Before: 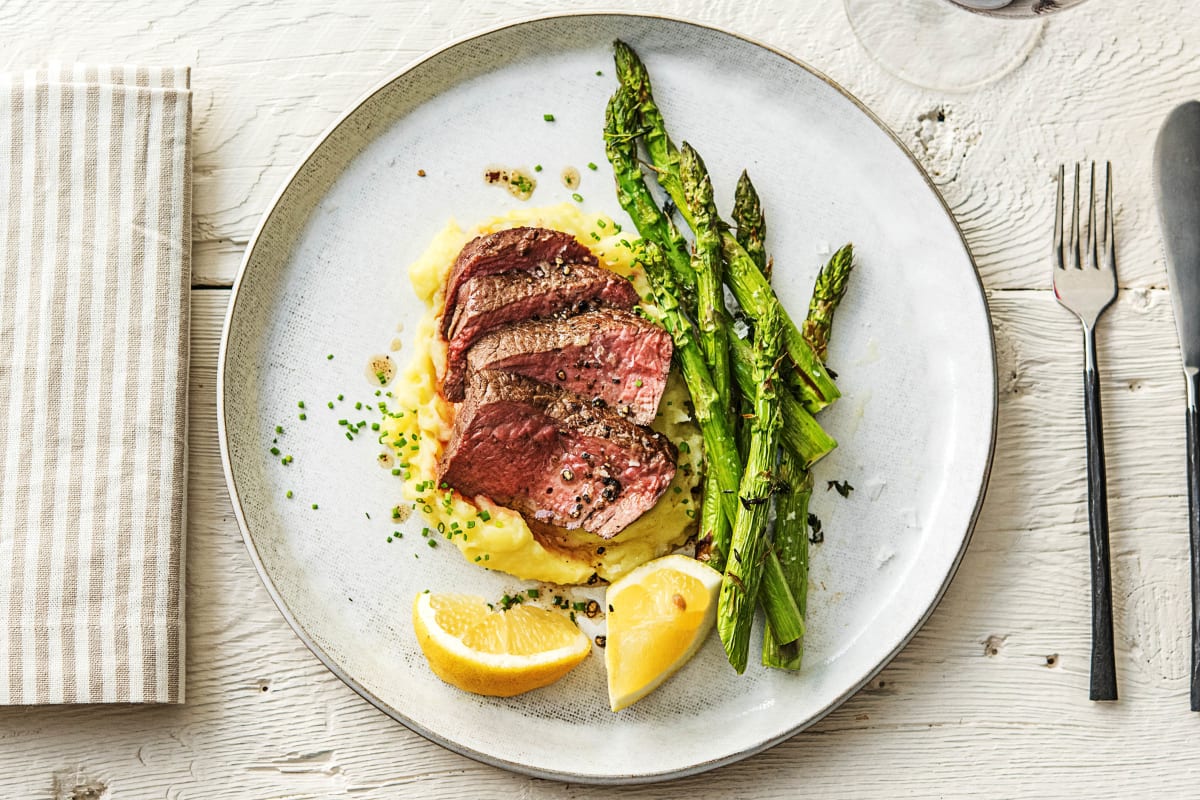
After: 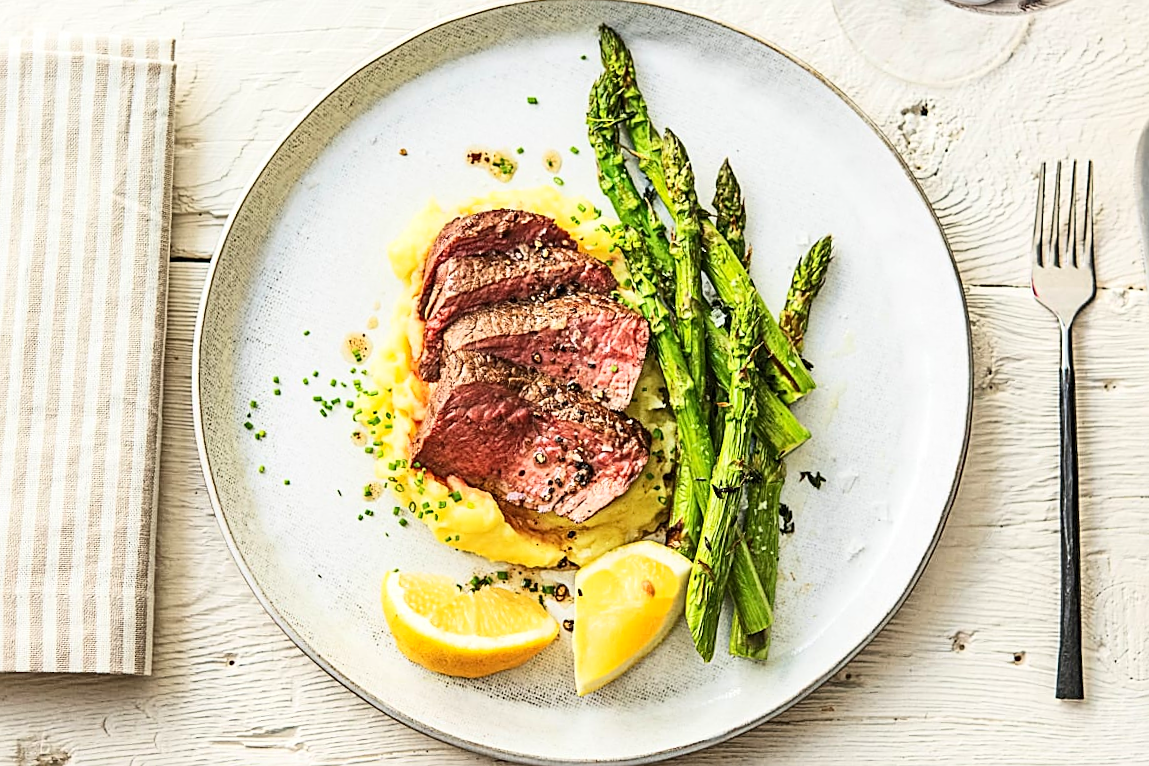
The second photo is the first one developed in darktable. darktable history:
sharpen: on, module defaults
crop and rotate: angle -1.69°
contrast brightness saturation: contrast 0.2, brightness 0.15, saturation 0.14
